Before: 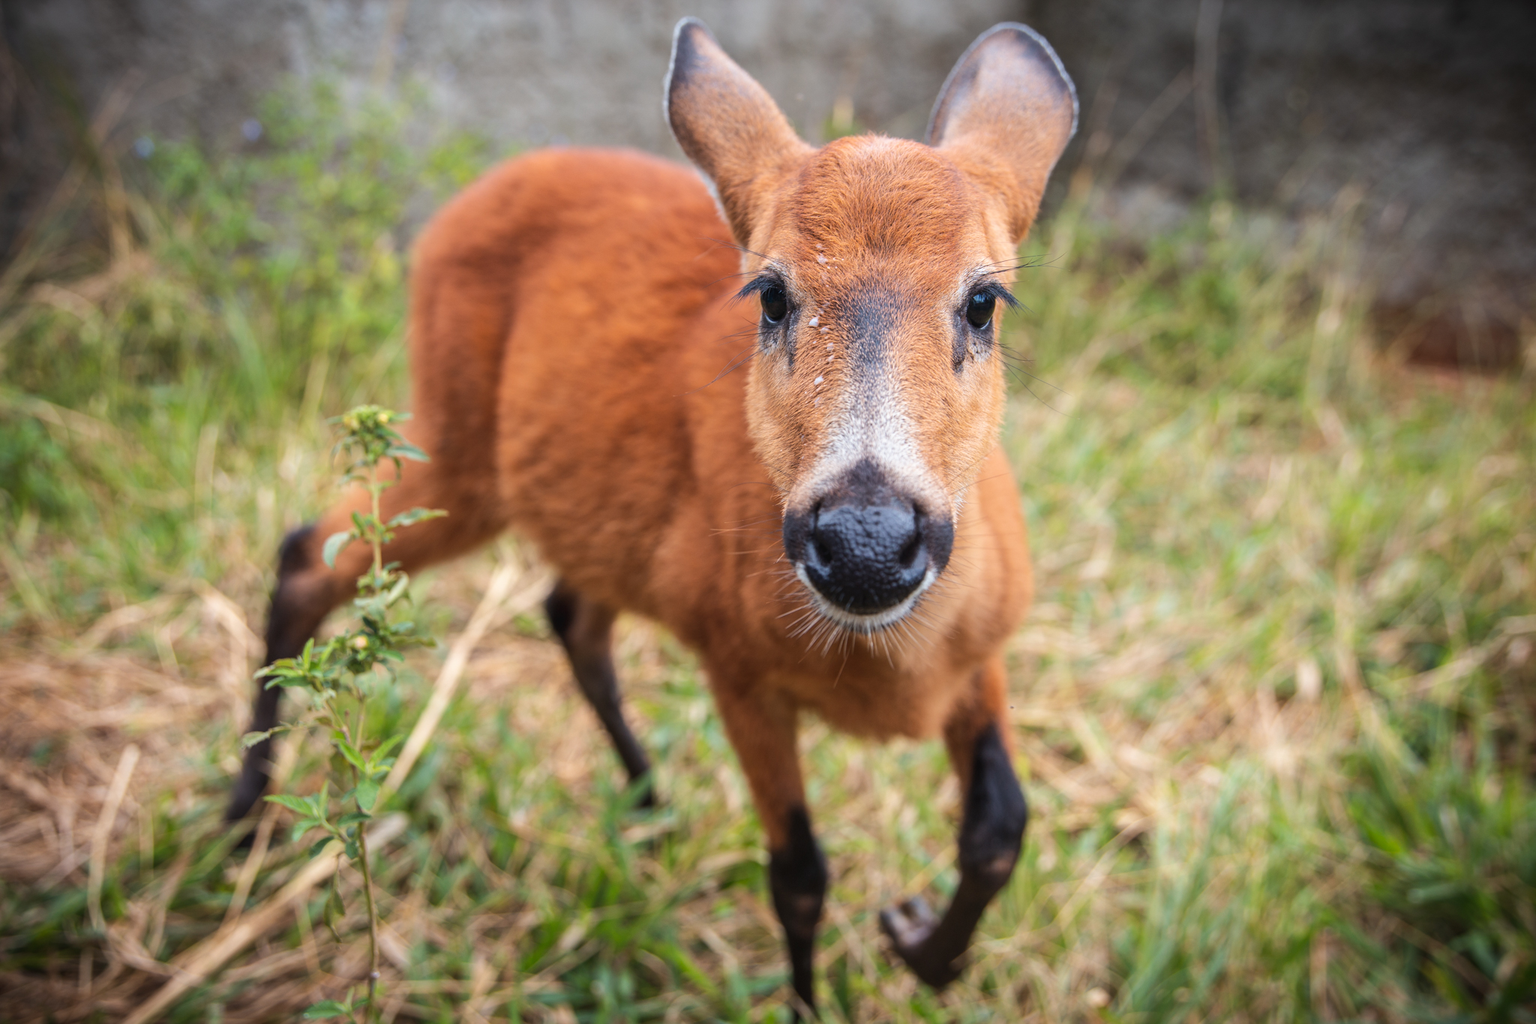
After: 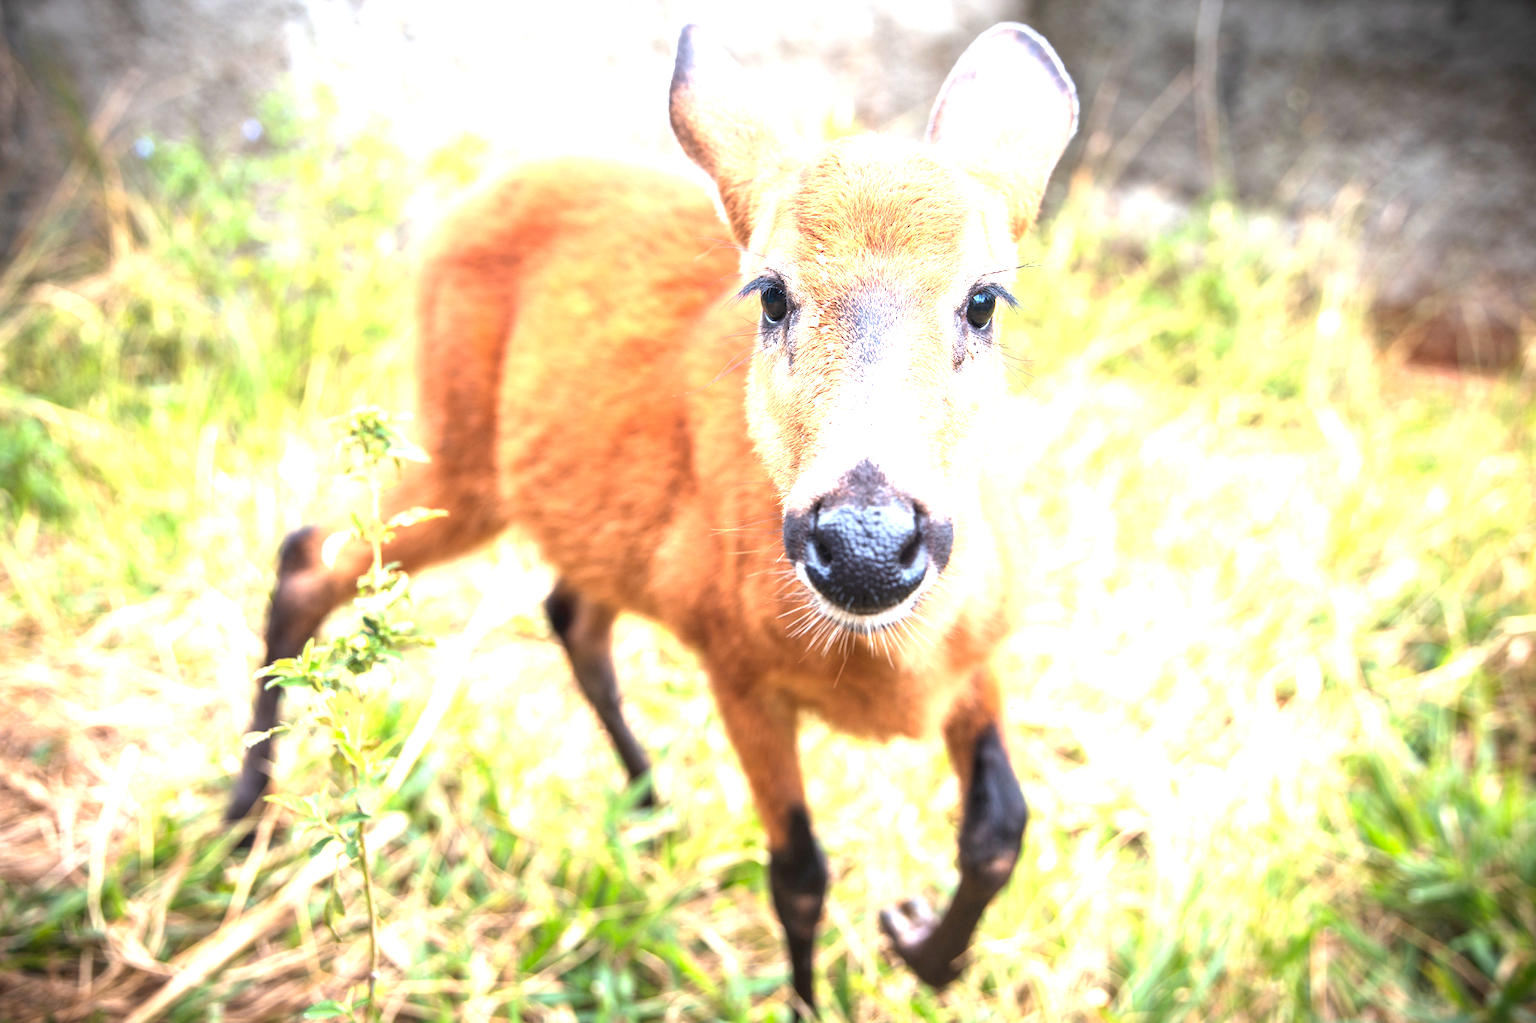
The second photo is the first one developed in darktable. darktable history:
exposure: black level correction 0.001, exposure 1.988 EV, compensate highlight preservation false
